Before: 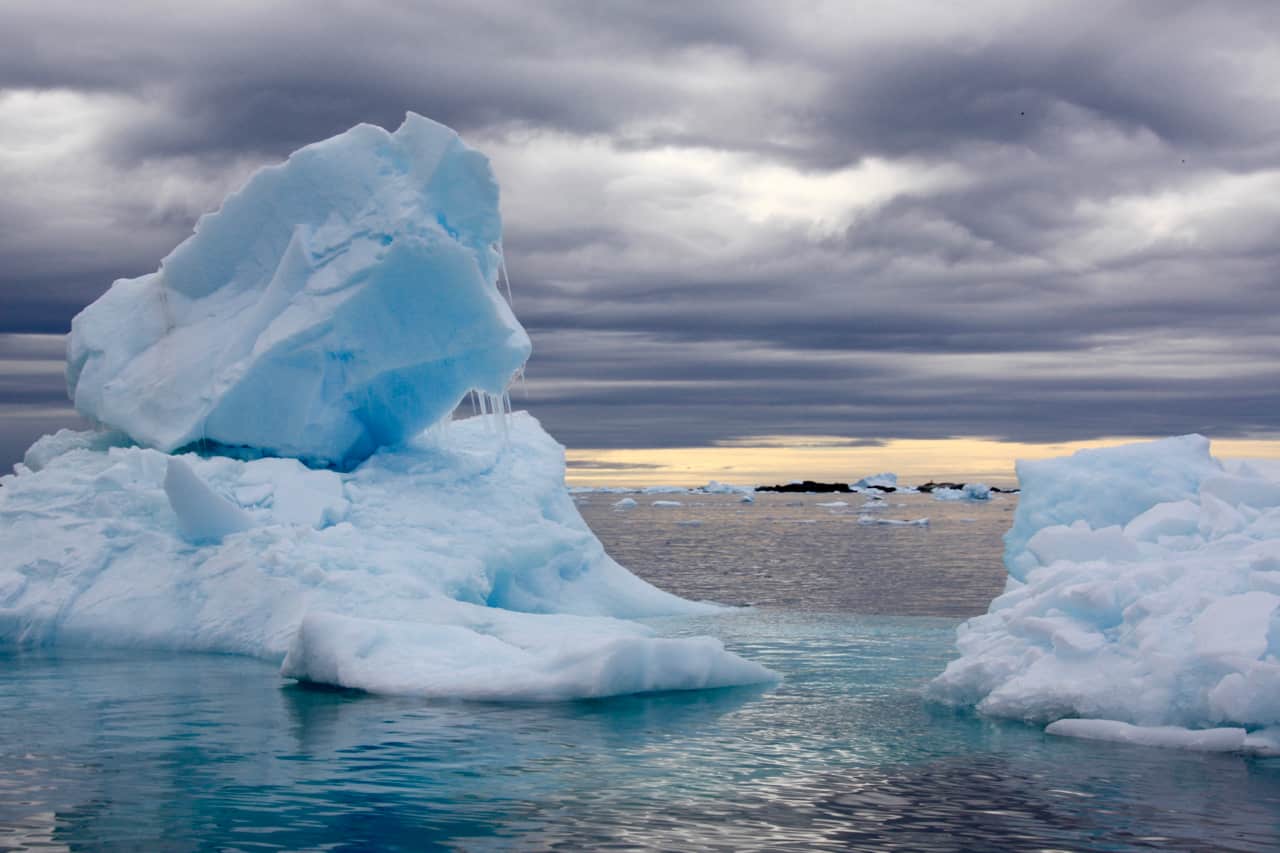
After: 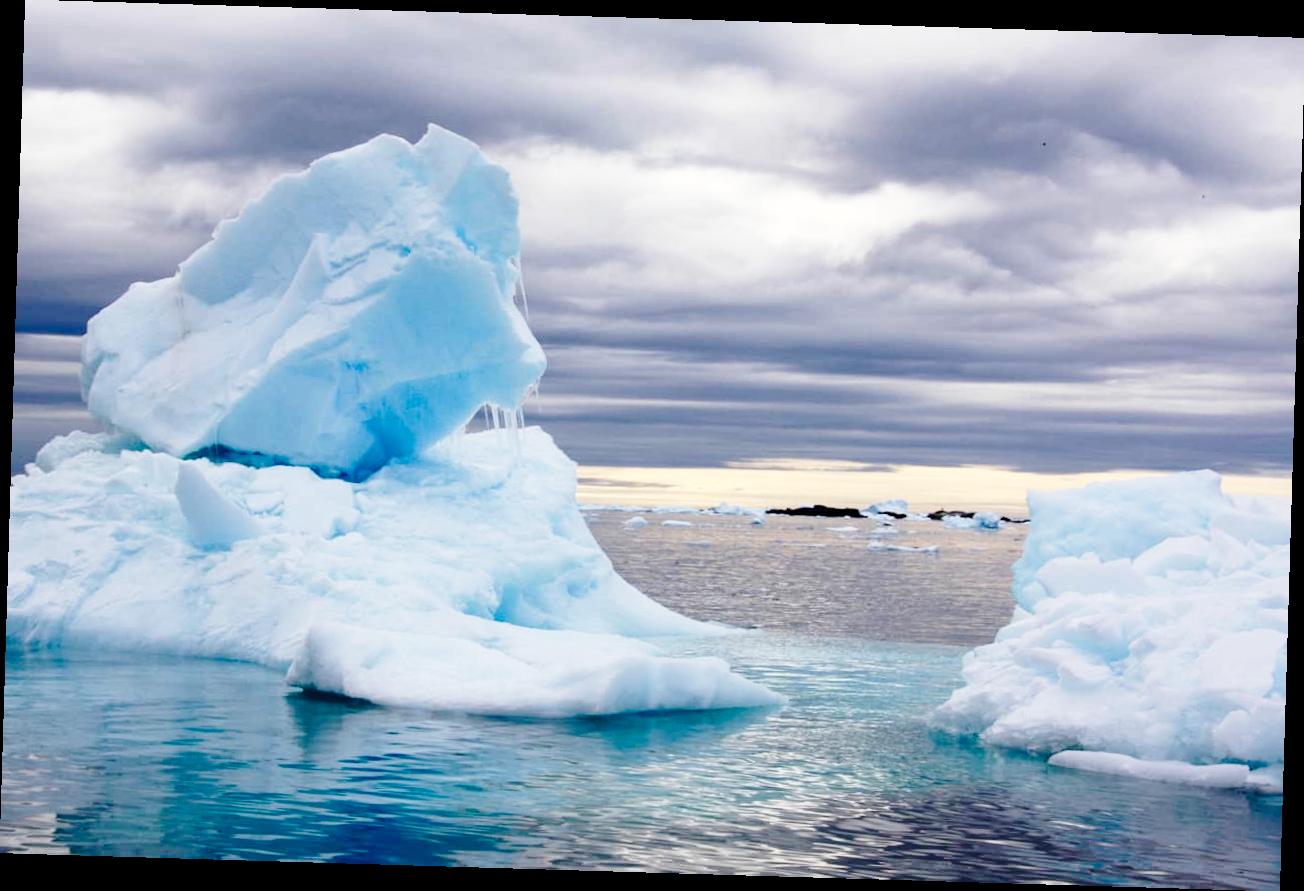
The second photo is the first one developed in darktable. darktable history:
base curve: curves: ch0 [(0, 0) (0.028, 0.03) (0.121, 0.232) (0.46, 0.748) (0.859, 0.968) (1, 1)], preserve colors none
rotate and perspective: rotation 1.72°, automatic cropping off
